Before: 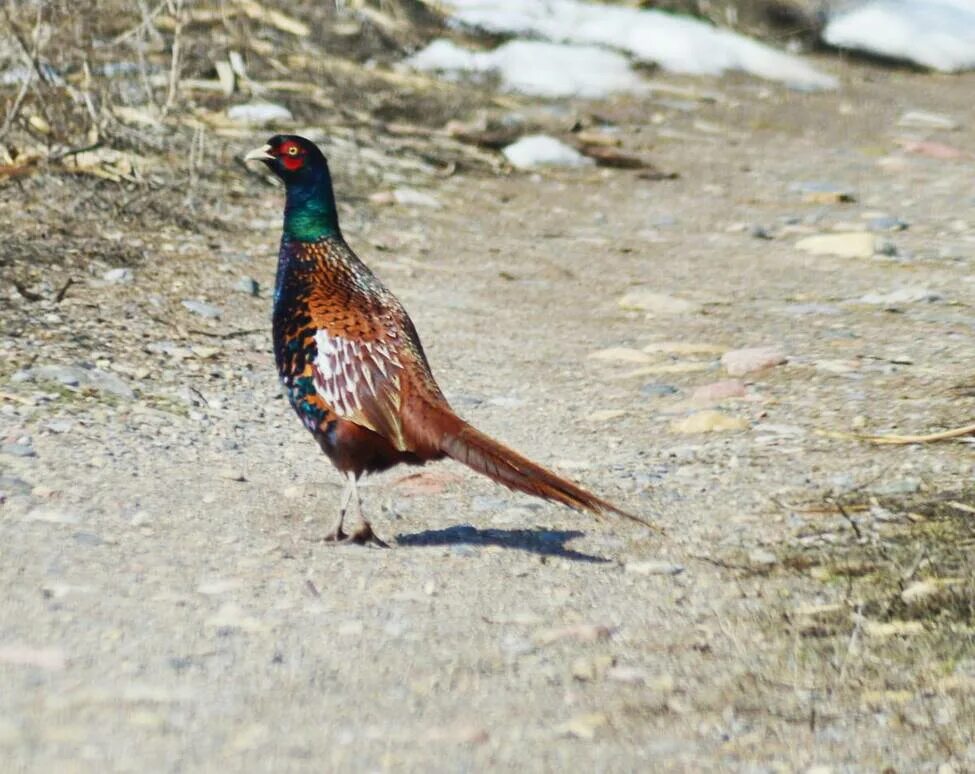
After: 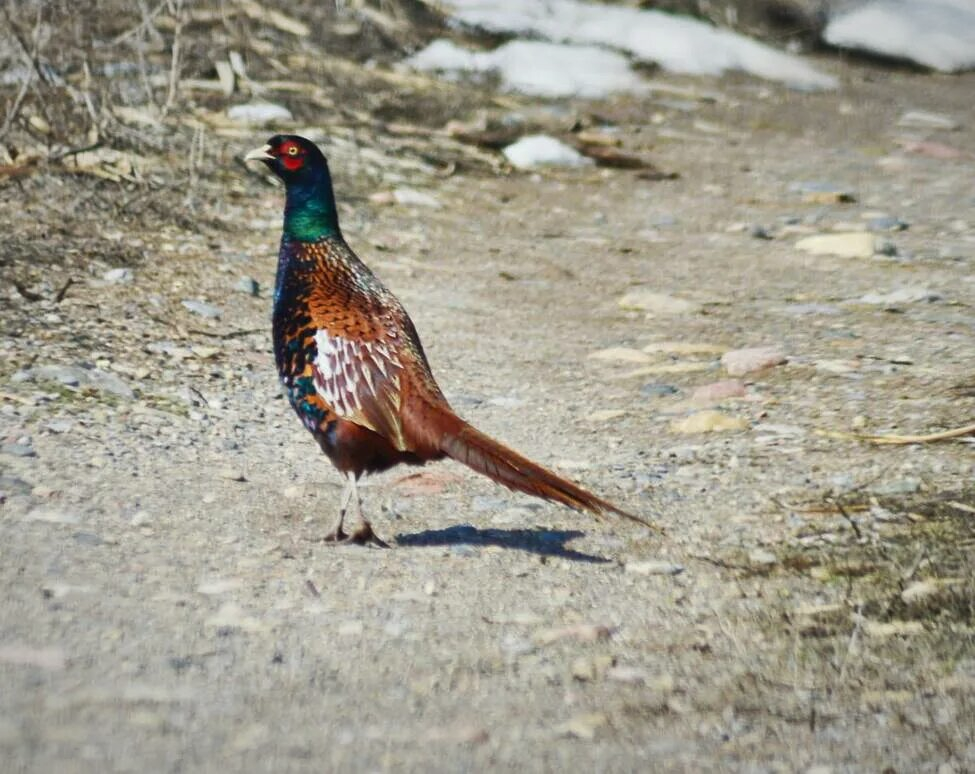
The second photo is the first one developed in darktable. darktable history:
shadows and highlights: shadows 33.86, highlights -46.68, compress 49.76%, soften with gaussian
vignetting: fall-off radius 100.02%, width/height ratio 1.337
